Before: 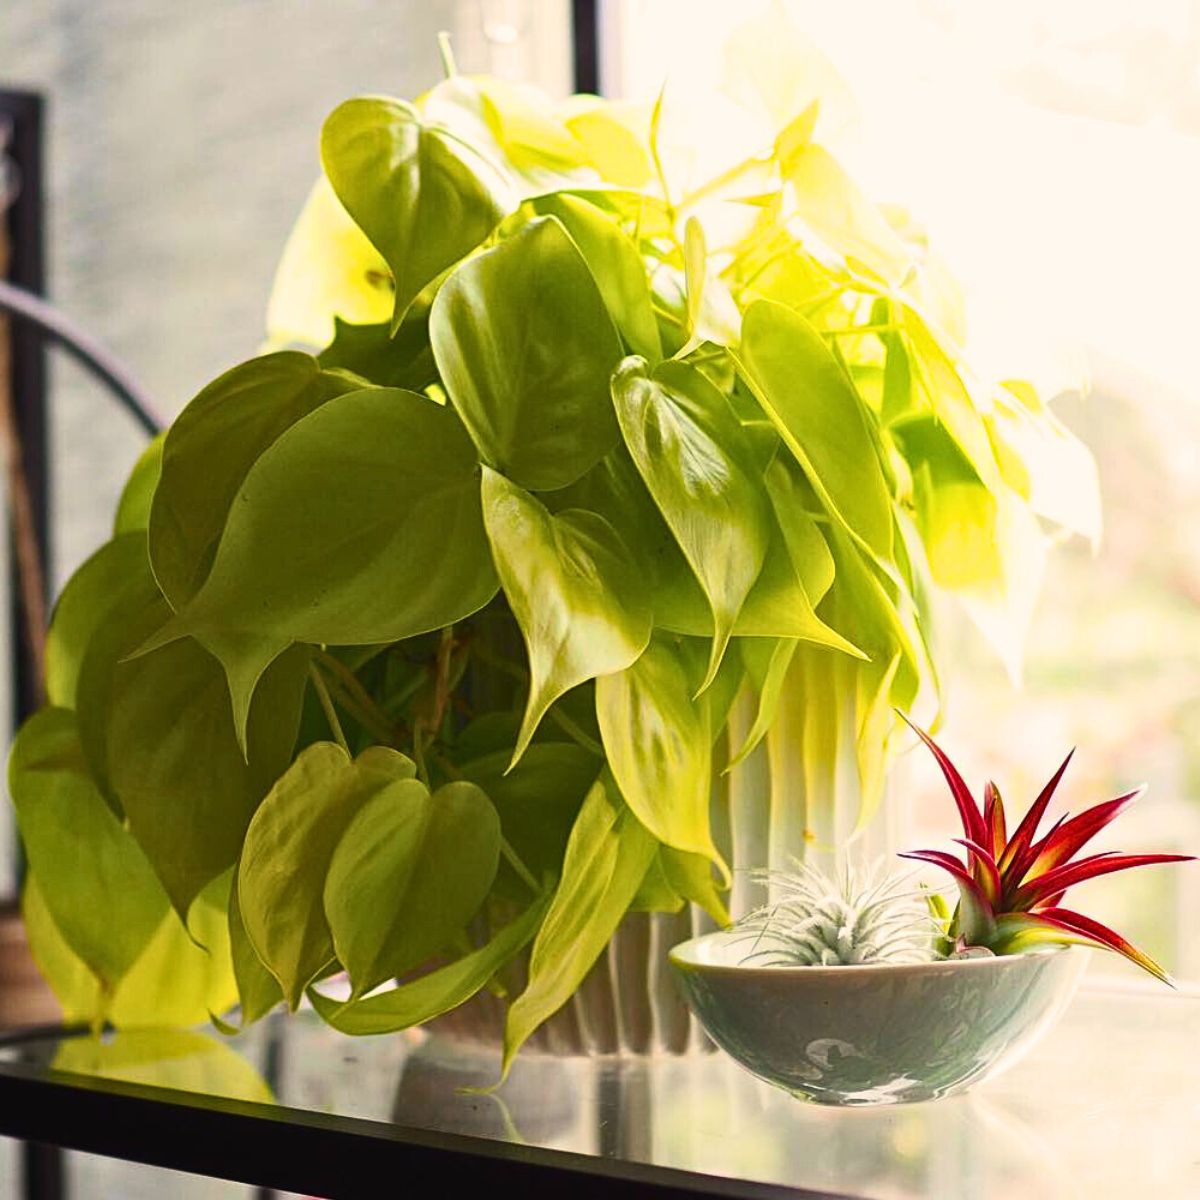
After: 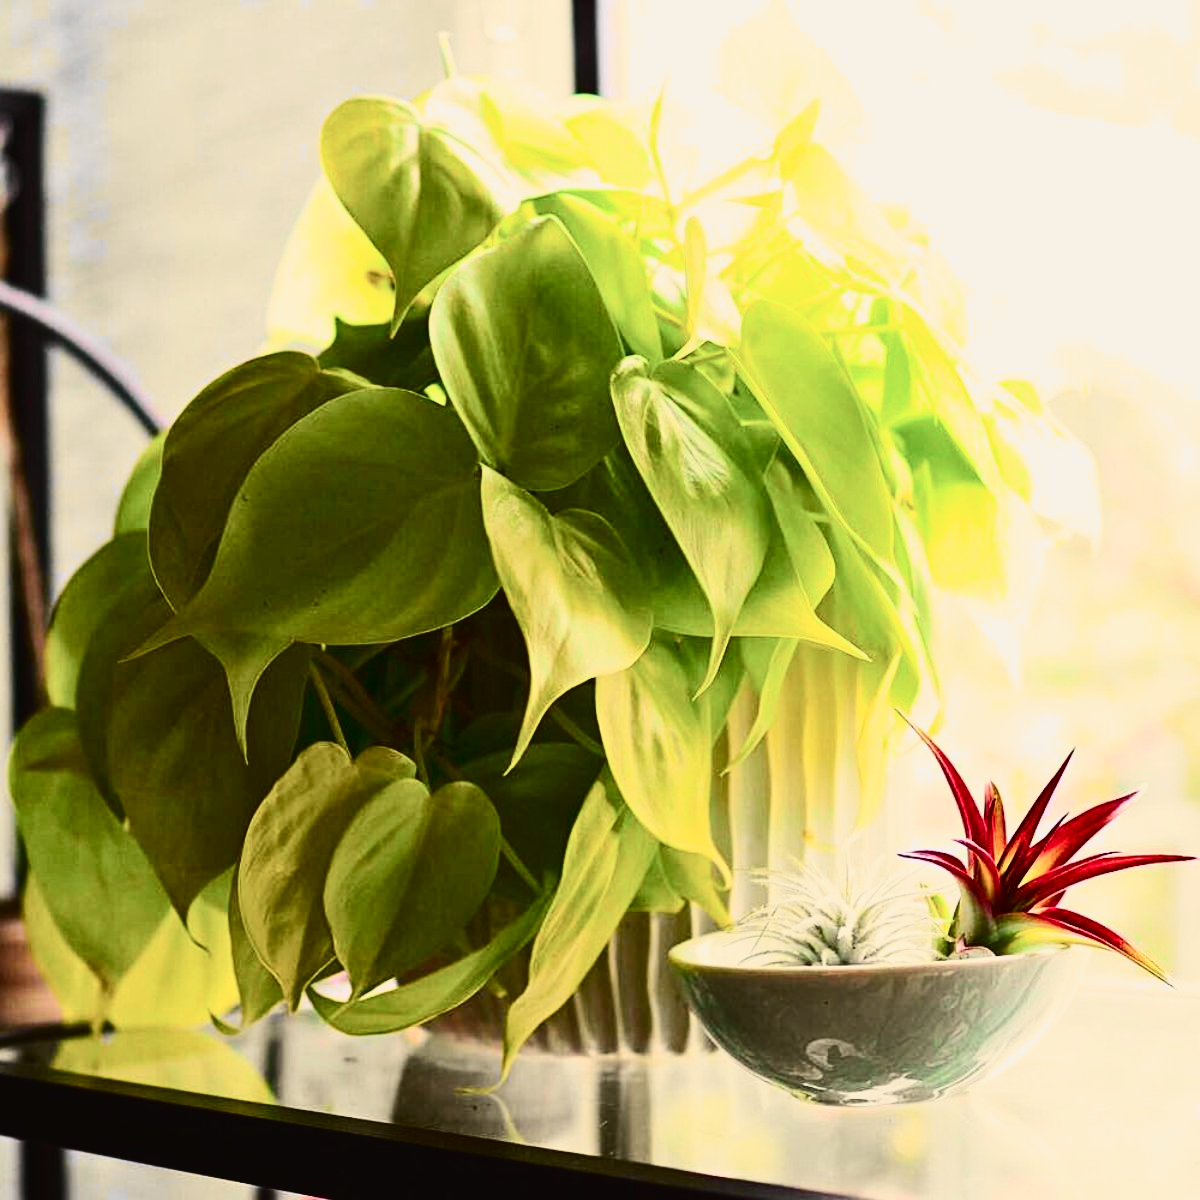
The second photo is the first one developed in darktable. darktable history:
color correction: highlights a* 0.061, highlights b* -0.597
tone curve: curves: ch0 [(0, 0.019) (0.066, 0.043) (0.189, 0.182) (0.368, 0.407) (0.501, 0.564) (0.677, 0.729) (0.851, 0.861) (0.997, 0.959)]; ch1 [(0, 0) (0.187, 0.121) (0.388, 0.346) (0.437, 0.409) (0.474, 0.472) (0.499, 0.501) (0.514, 0.507) (0.548, 0.557) (0.653, 0.663) (0.812, 0.856) (1, 1)]; ch2 [(0, 0) (0.246, 0.214) (0.421, 0.427) (0.459, 0.484) (0.5, 0.504) (0.518, 0.516) (0.529, 0.548) (0.56, 0.576) (0.607, 0.63) (0.744, 0.734) (0.867, 0.821) (0.993, 0.889)], color space Lab, independent channels, preserve colors none
contrast brightness saturation: contrast 0.286
